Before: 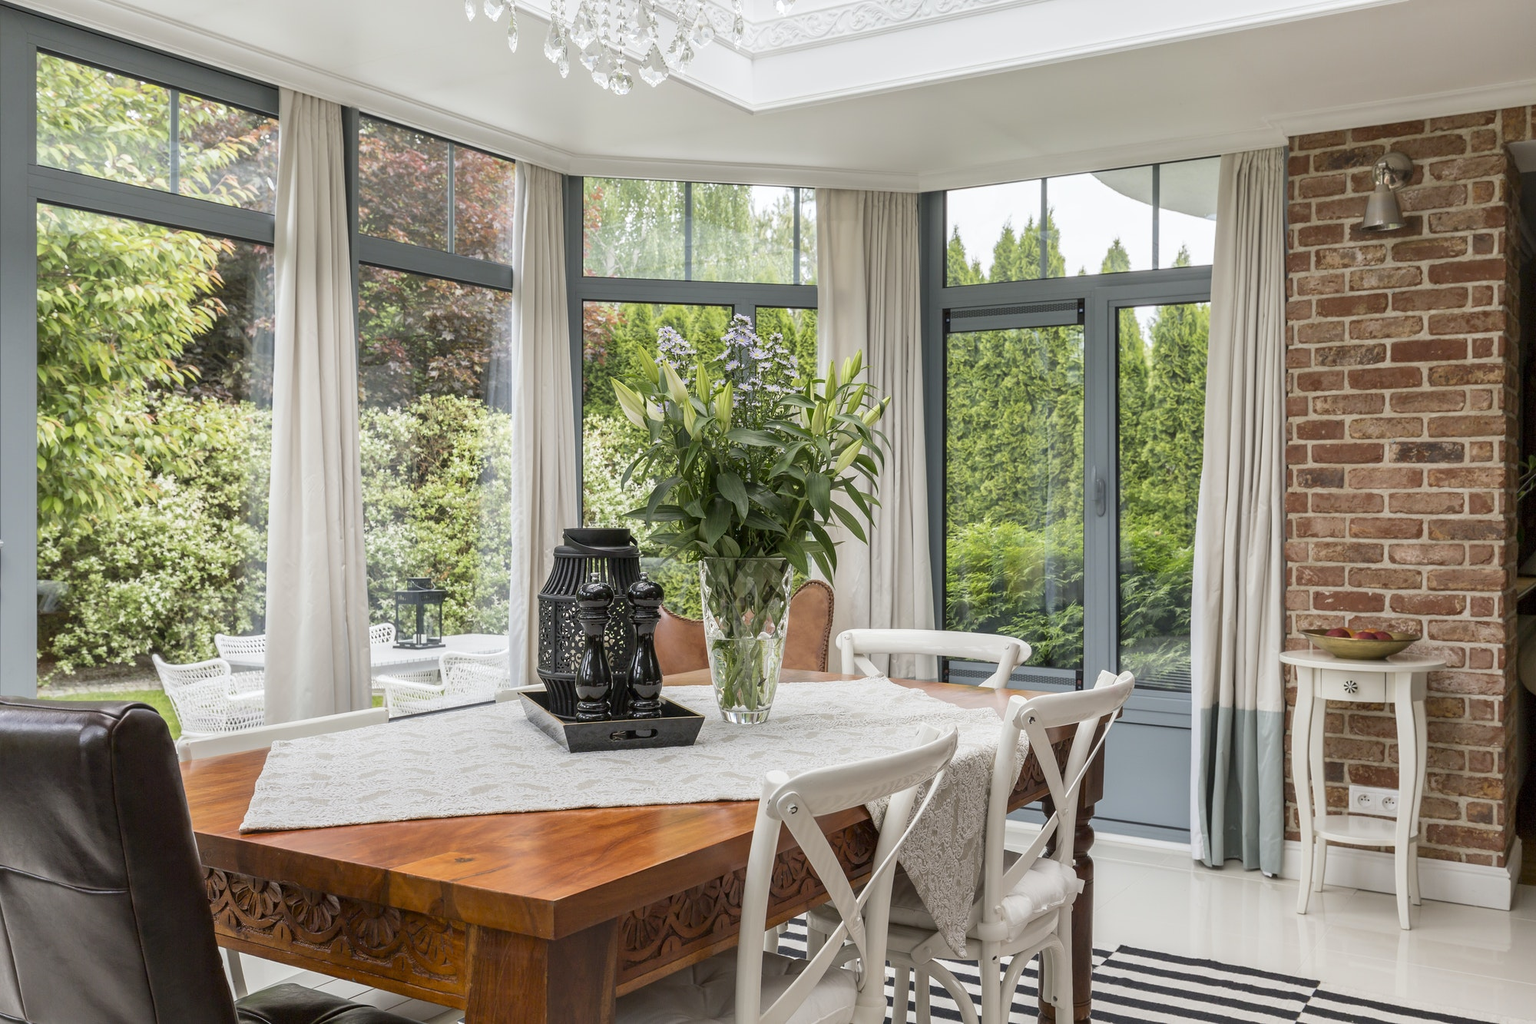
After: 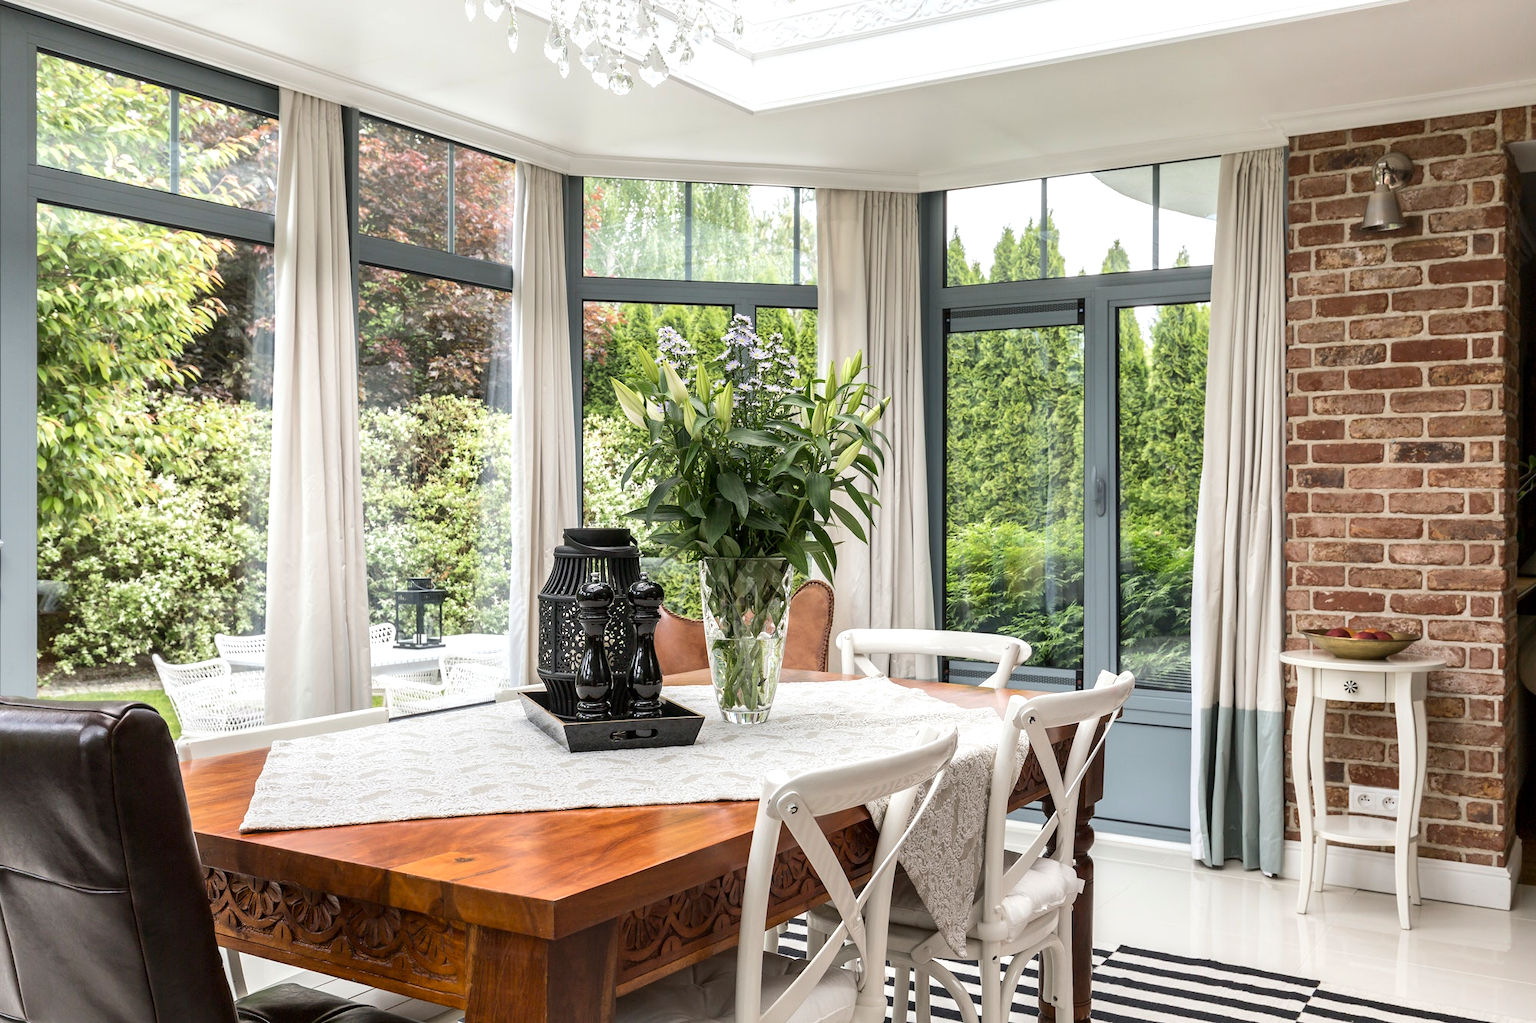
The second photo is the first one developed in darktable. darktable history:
contrast brightness saturation: contrast 0.013, saturation -0.049
tone equalizer: -8 EV -0.391 EV, -7 EV -0.367 EV, -6 EV -0.315 EV, -5 EV -0.221 EV, -3 EV 0.242 EV, -2 EV 0.361 EV, -1 EV 0.41 EV, +0 EV 0.405 EV, edges refinement/feathering 500, mask exposure compensation -1.57 EV, preserve details no
